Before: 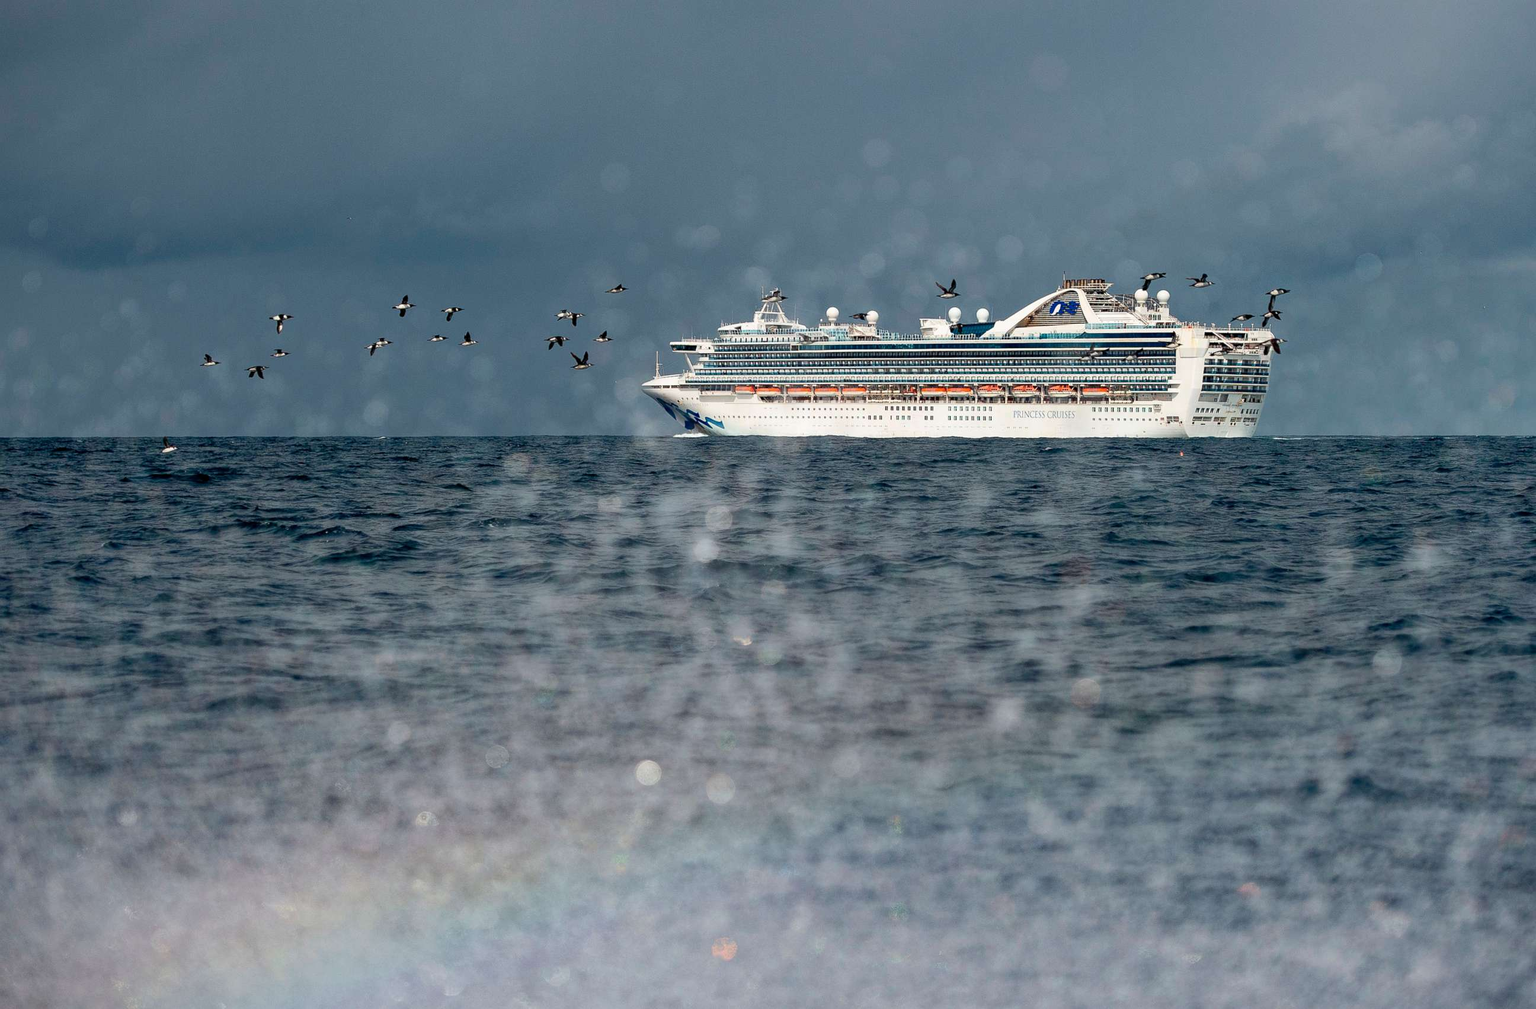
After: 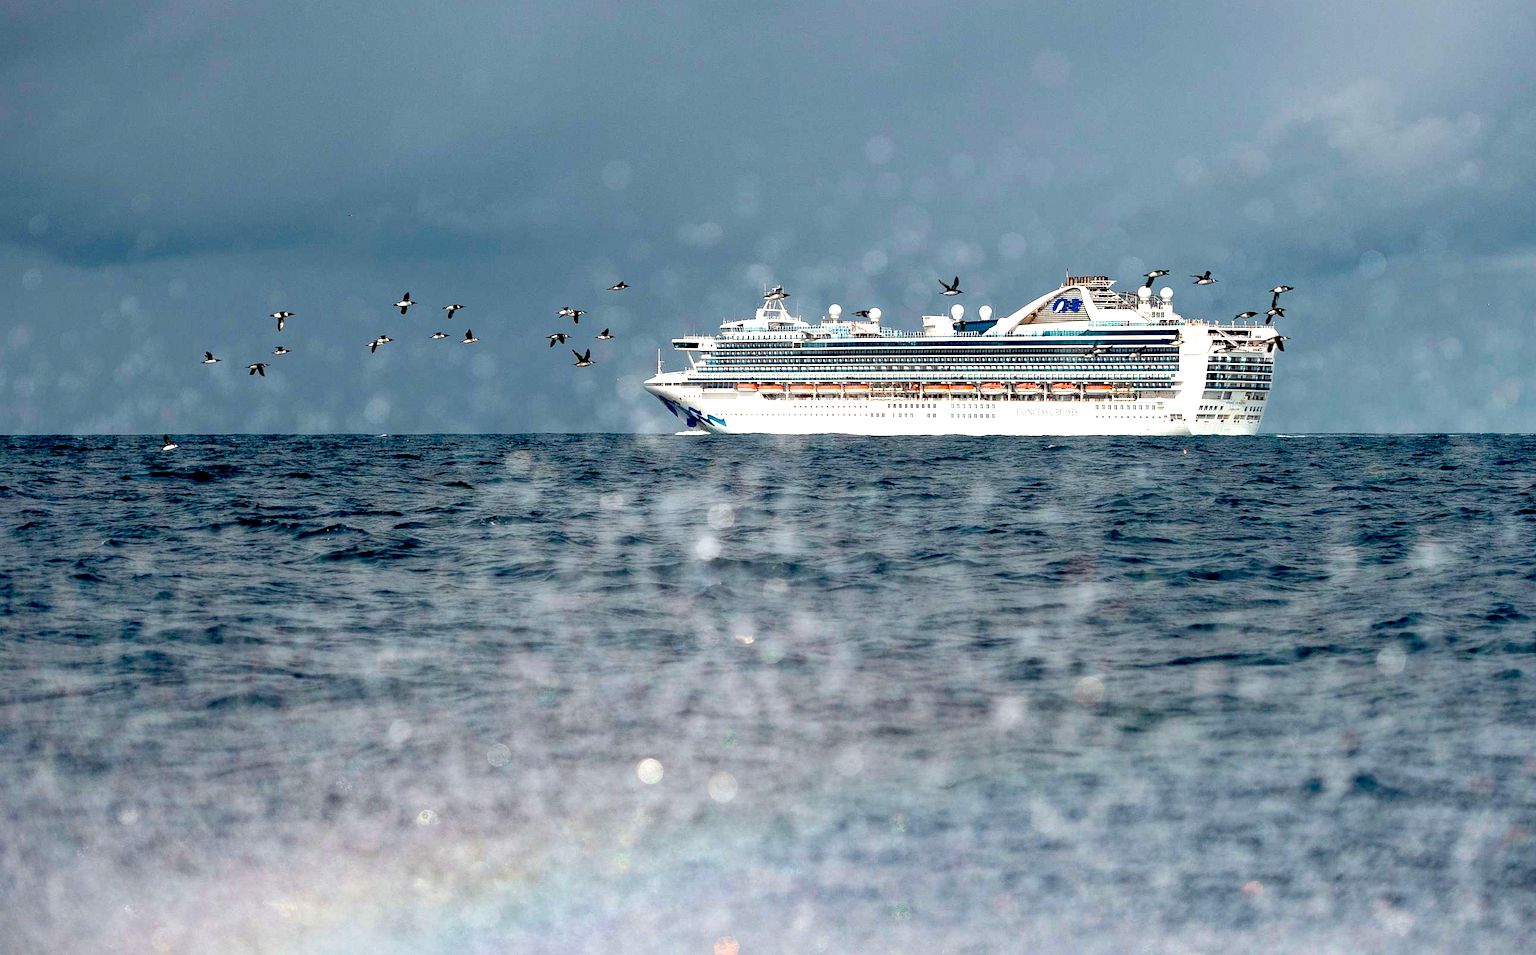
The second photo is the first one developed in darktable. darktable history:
exposure: black level correction 0.011, exposure 0.703 EV, compensate exposure bias true, compensate highlight preservation false
crop: top 0.39%, right 0.263%, bottom 5.088%
